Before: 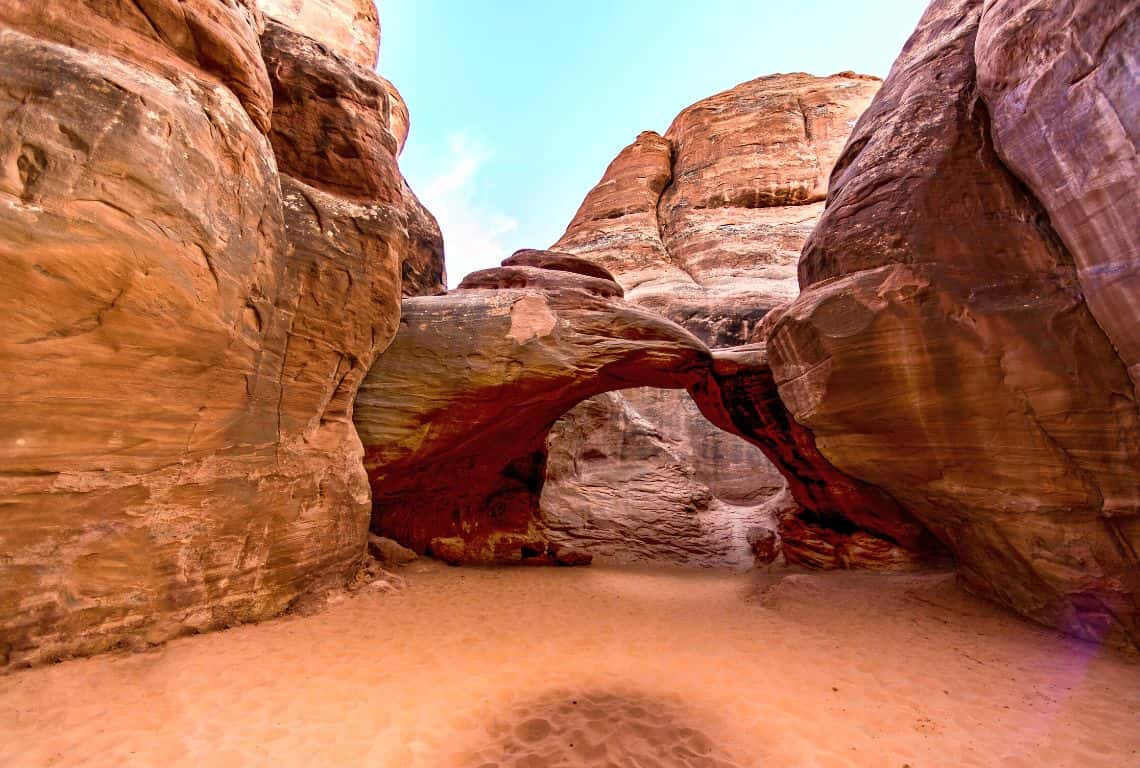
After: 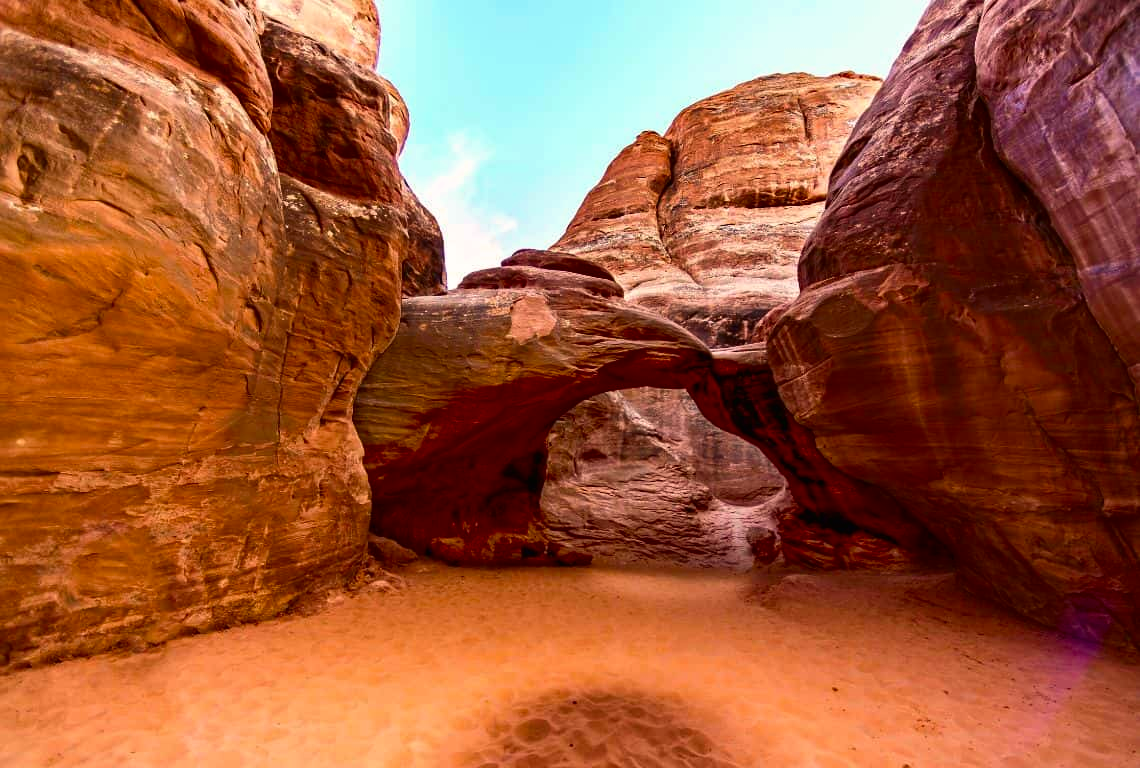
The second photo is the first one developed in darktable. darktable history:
color balance rgb: shadows lift › chroma 2%, shadows lift › hue 50°, power › hue 60°, highlights gain › chroma 1%, highlights gain › hue 60°, global offset › luminance 0.25%, global vibrance 30%
contrast brightness saturation: contrast 0.07, brightness -0.14, saturation 0.11
